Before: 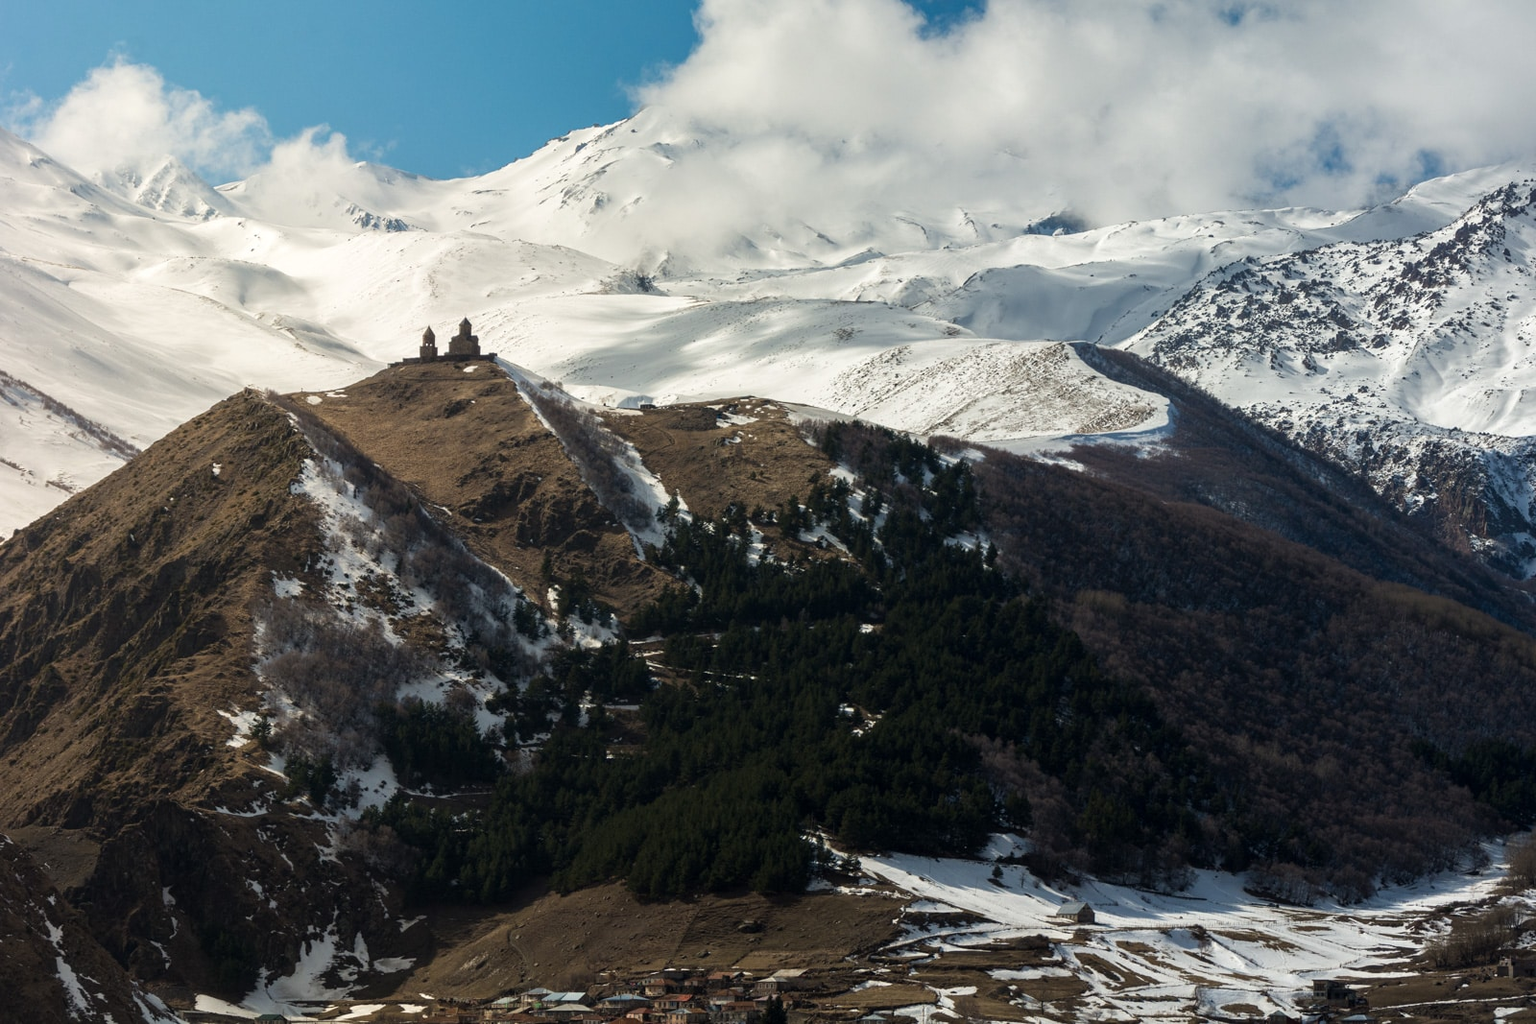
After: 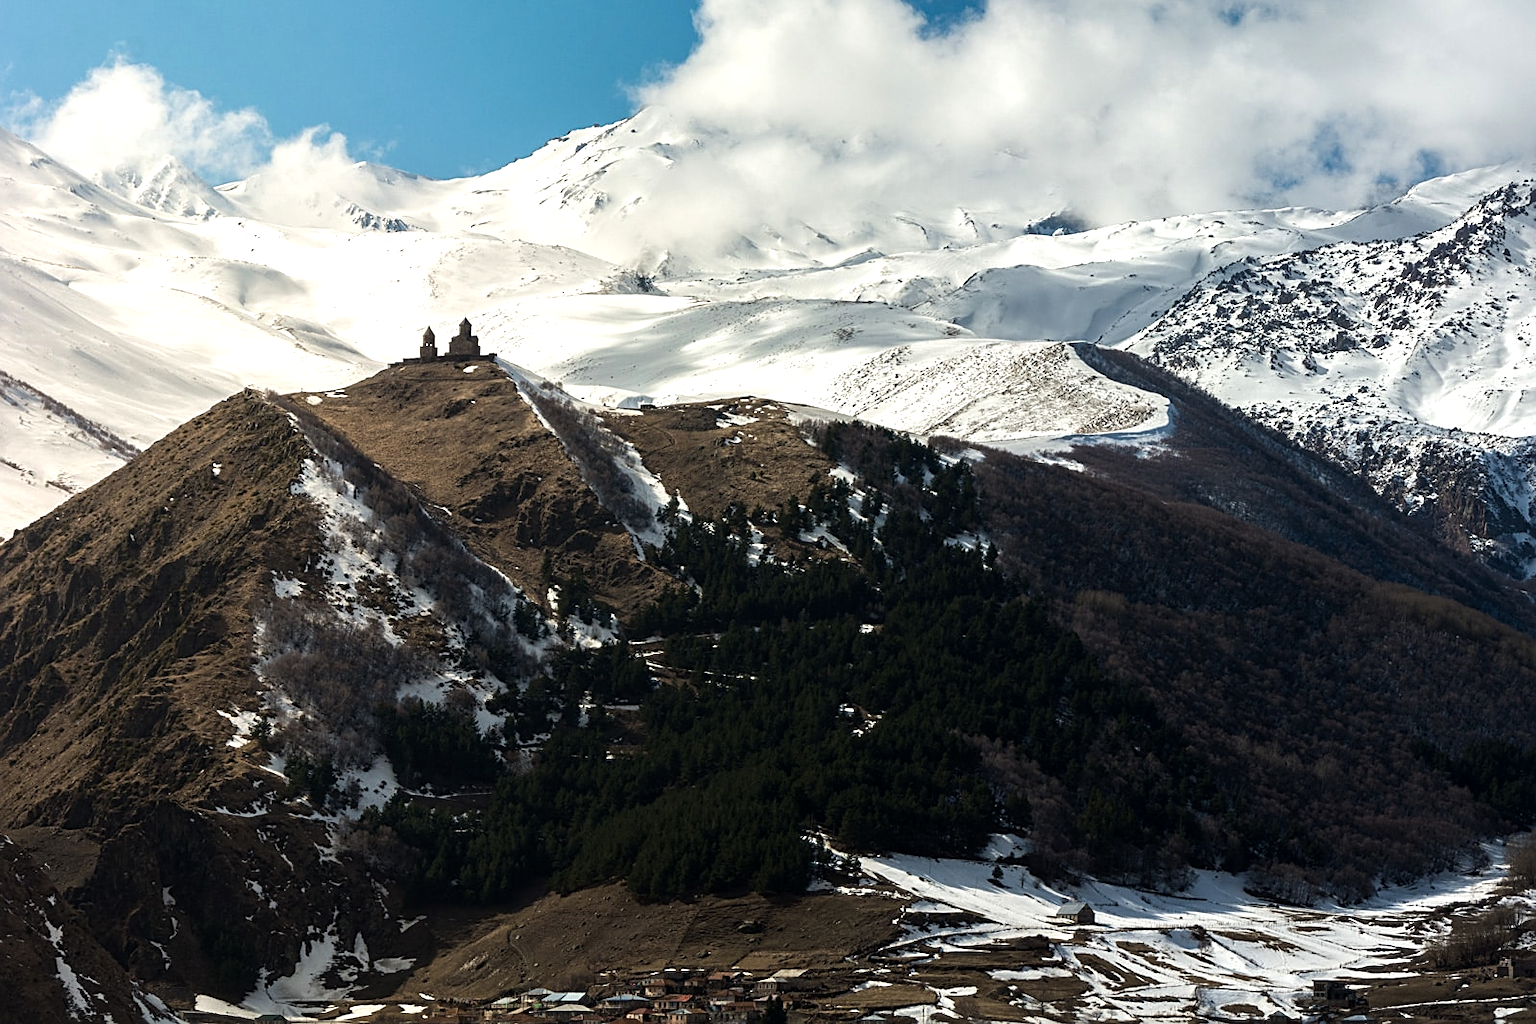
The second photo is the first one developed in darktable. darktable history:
local contrast: mode bilateral grid, contrast 14, coarseness 35, detail 105%, midtone range 0.2
tone equalizer: -8 EV -0.417 EV, -7 EV -0.412 EV, -6 EV -0.338 EV, -5 EV -0.196 EV, -3 EV 0.206 EV, -2 EV 0.331 EV, -1 EV 0.408 EV, +0 EV 0.413 EV, edges refinement/feathering 500, mask exposure compensation -1.57 EV, preserve details no
sharpen: on, module defaults
